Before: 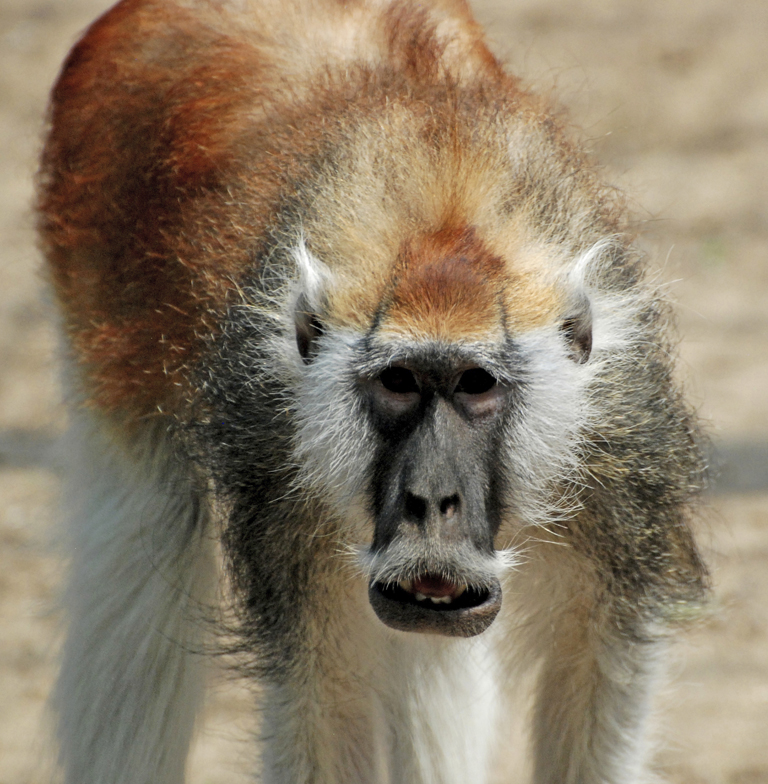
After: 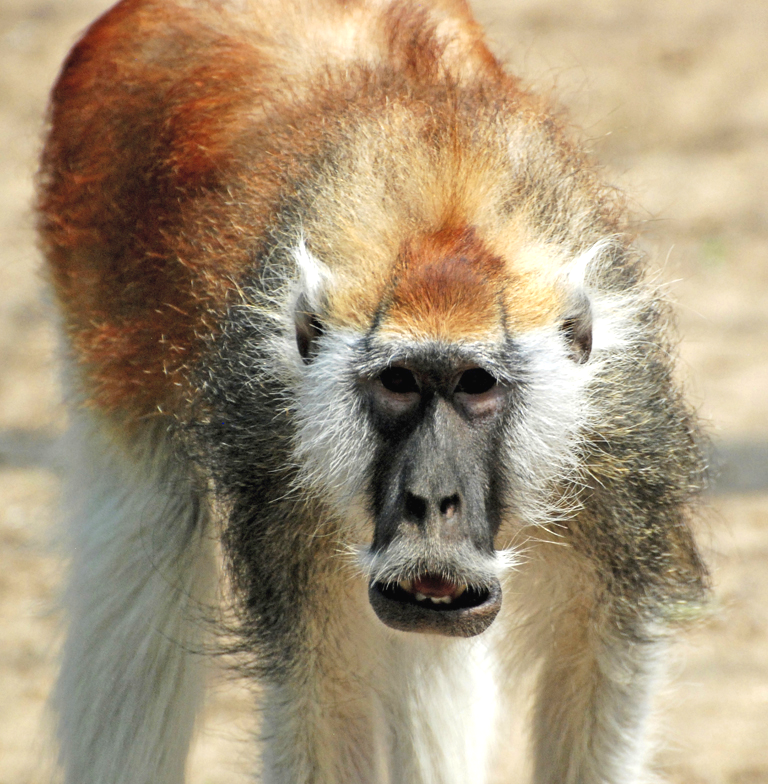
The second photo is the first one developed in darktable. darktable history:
color correction: highlights b* -0.022, saturation 1.14
exposure: black level correction -0.002, exposure 0.532 EV, compensate highlight preservation false
